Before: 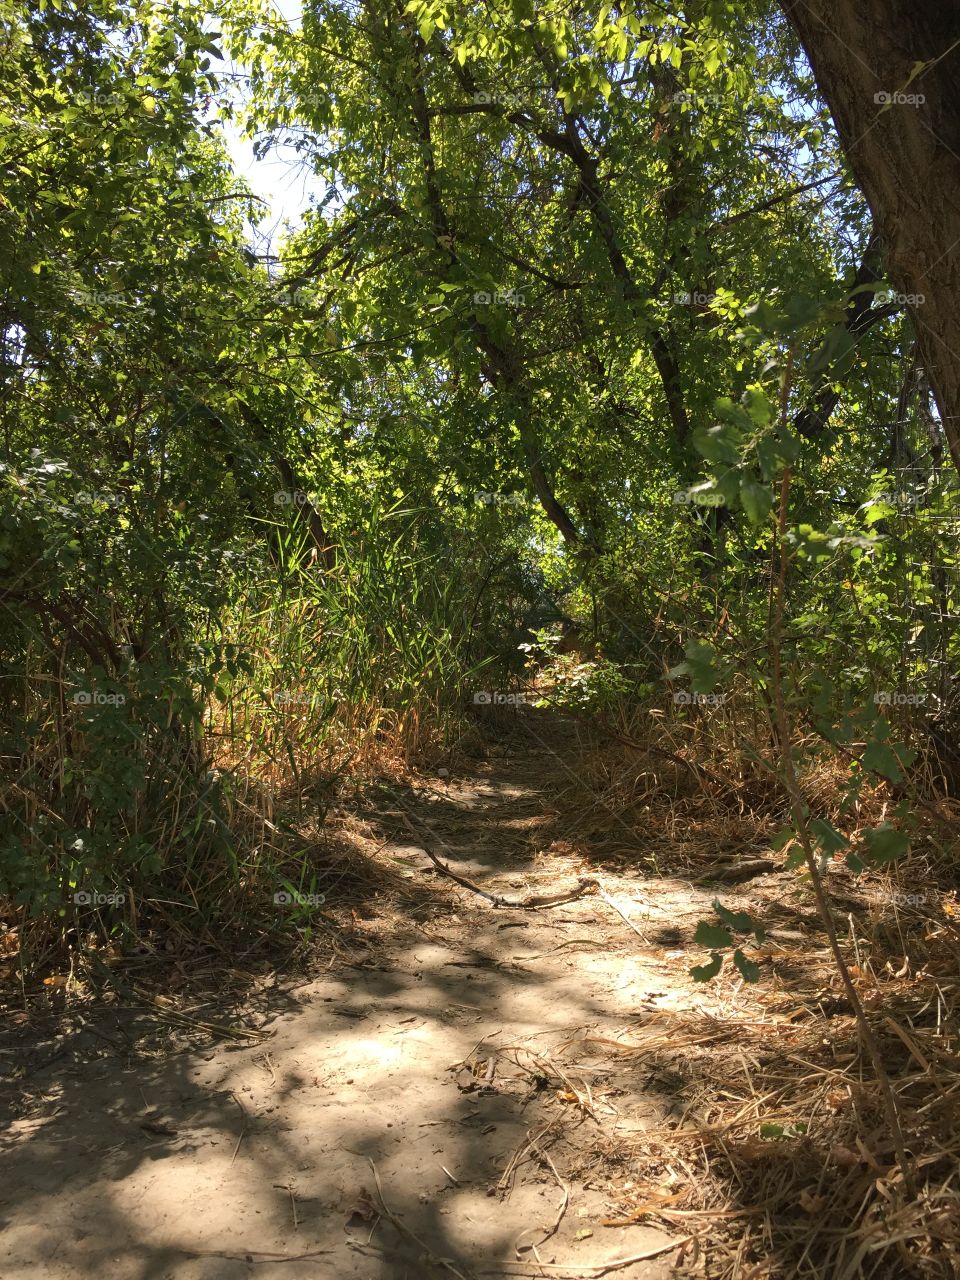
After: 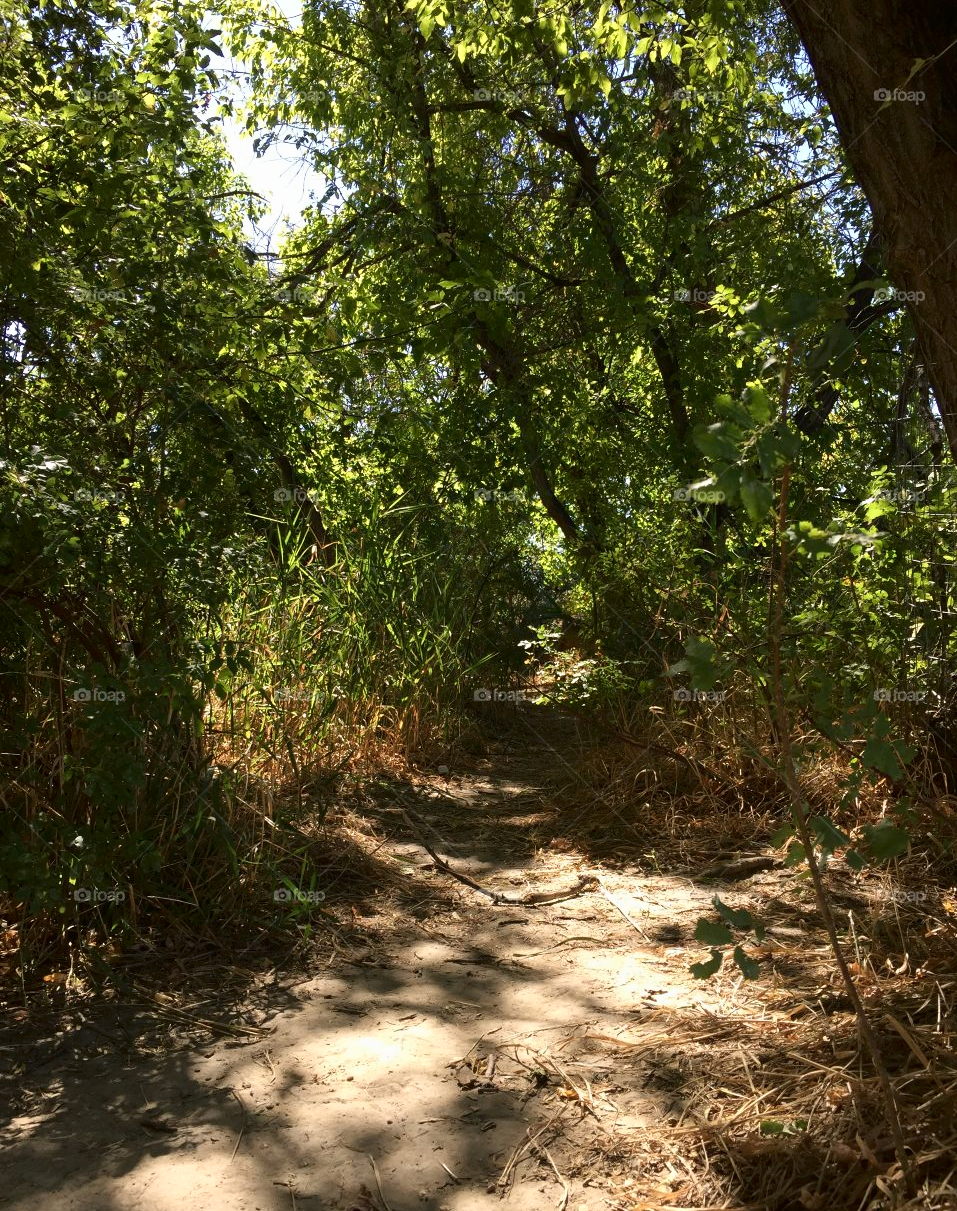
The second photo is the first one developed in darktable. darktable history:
crop: top 0.294%, right 0.256%, bottom 5.025%
shadows and highlights: shadows -62.37, white point adjustment -5.38, highlights 60.58, highlights color adjustment 73.33%
